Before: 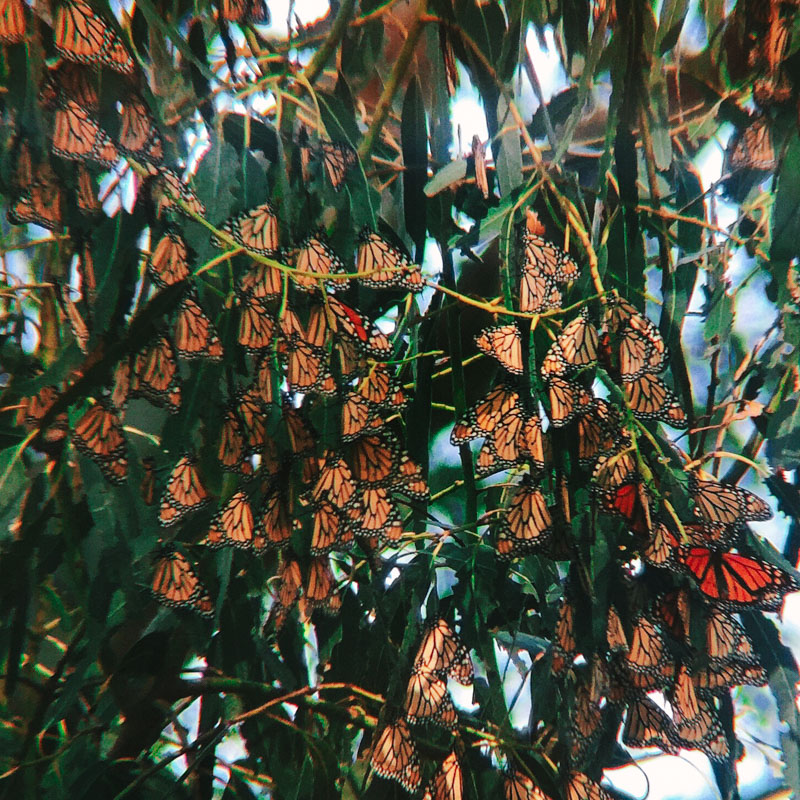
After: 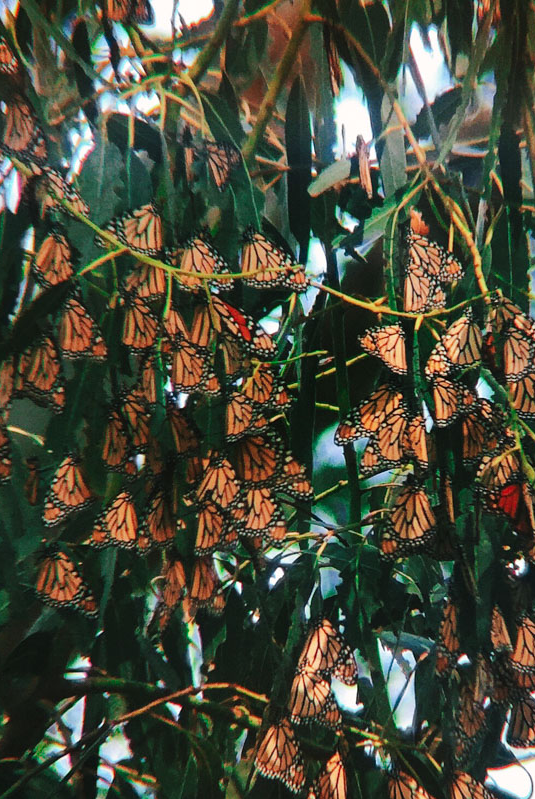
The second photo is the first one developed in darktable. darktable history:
crop and rotate: left 14.508%, right 18.591%
